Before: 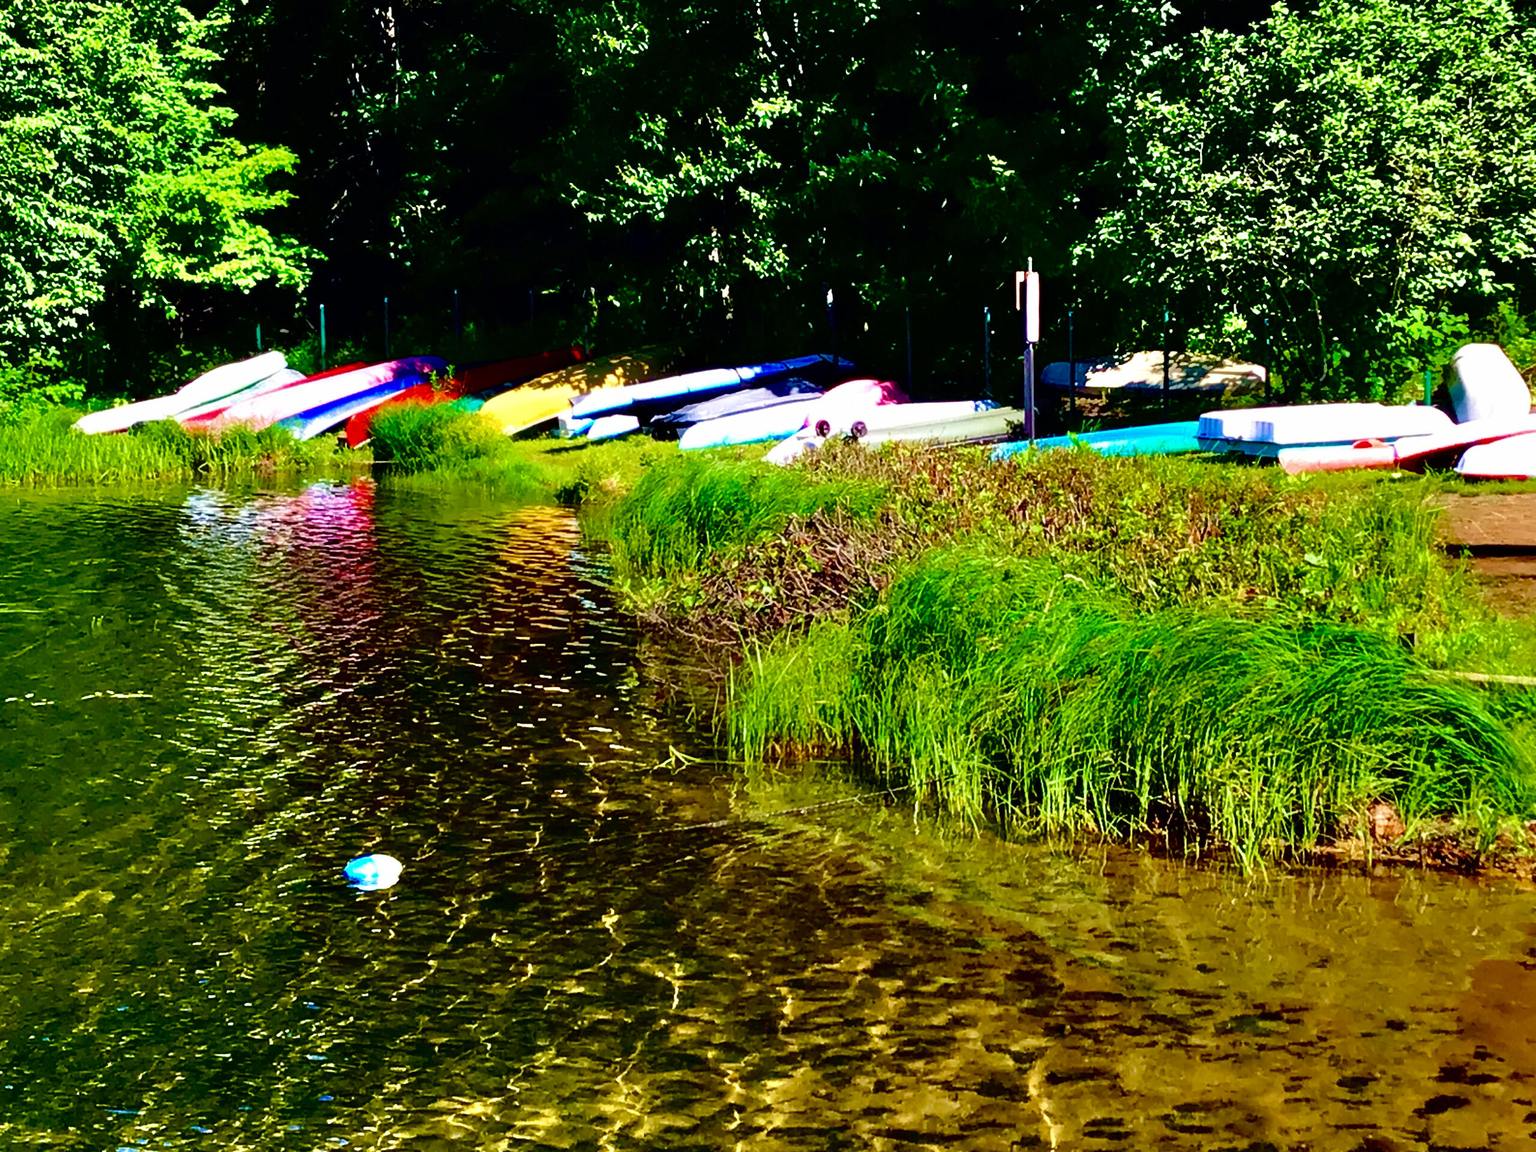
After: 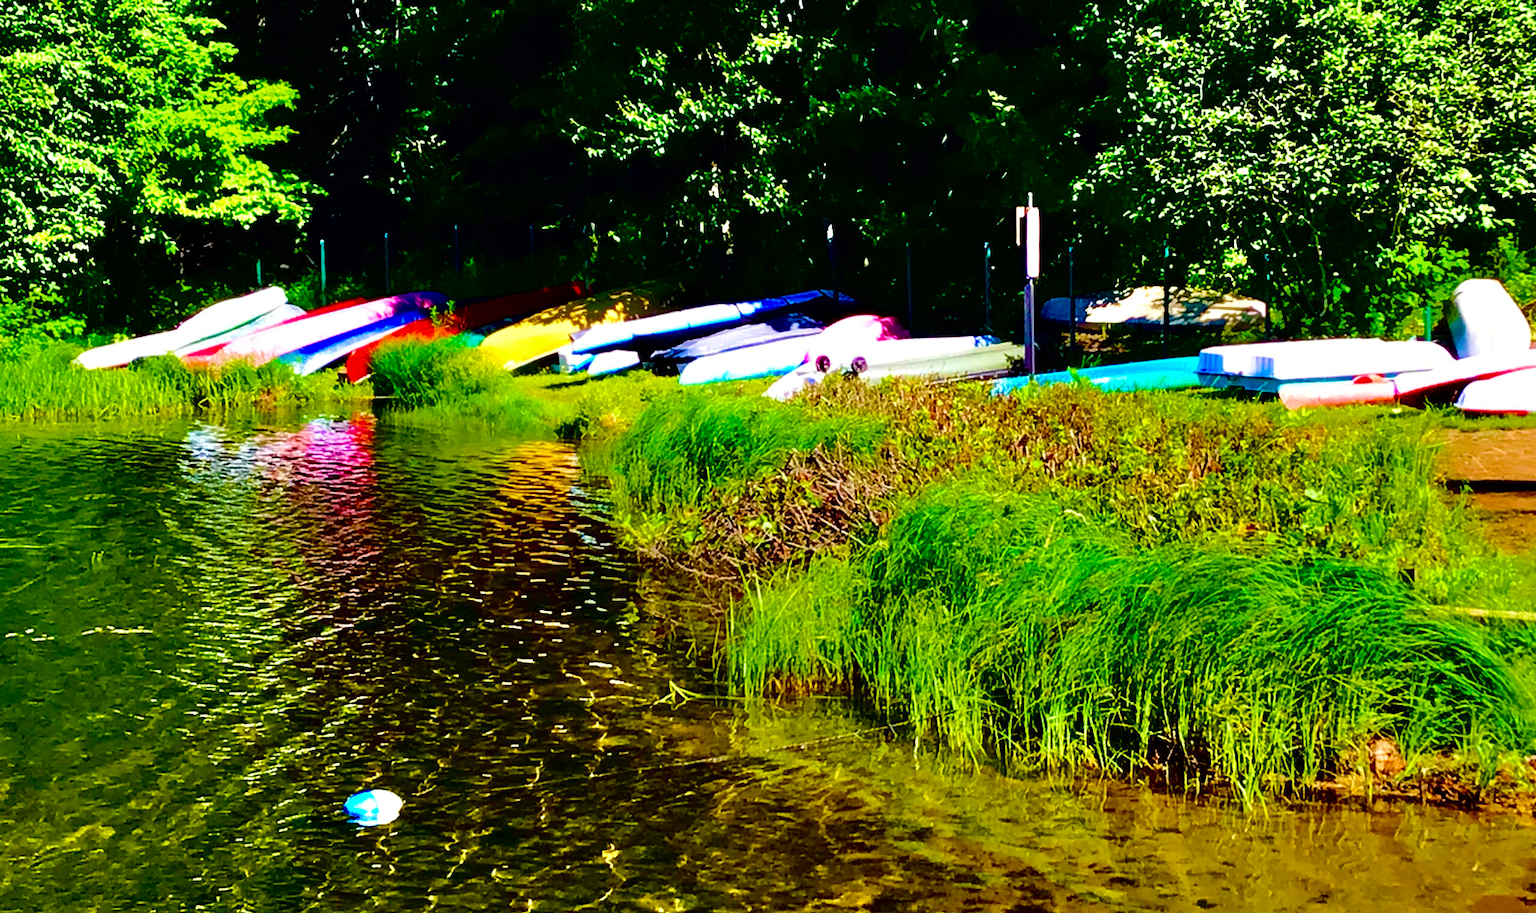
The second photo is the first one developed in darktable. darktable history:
color balance rgb: shadows lift › chroma 0.774%, shadows lift › hue 112.87°, perceptual saturation grading › global saturation 25.326%, perceptual brilliance grading › mid-tones 10.239%, perceptual brilliance grading › shadows 14.779%, global vibrance 9.331%
tone equalizer: on, module defaults
crop and rotate: top 5.668%, bottom 14.983%
